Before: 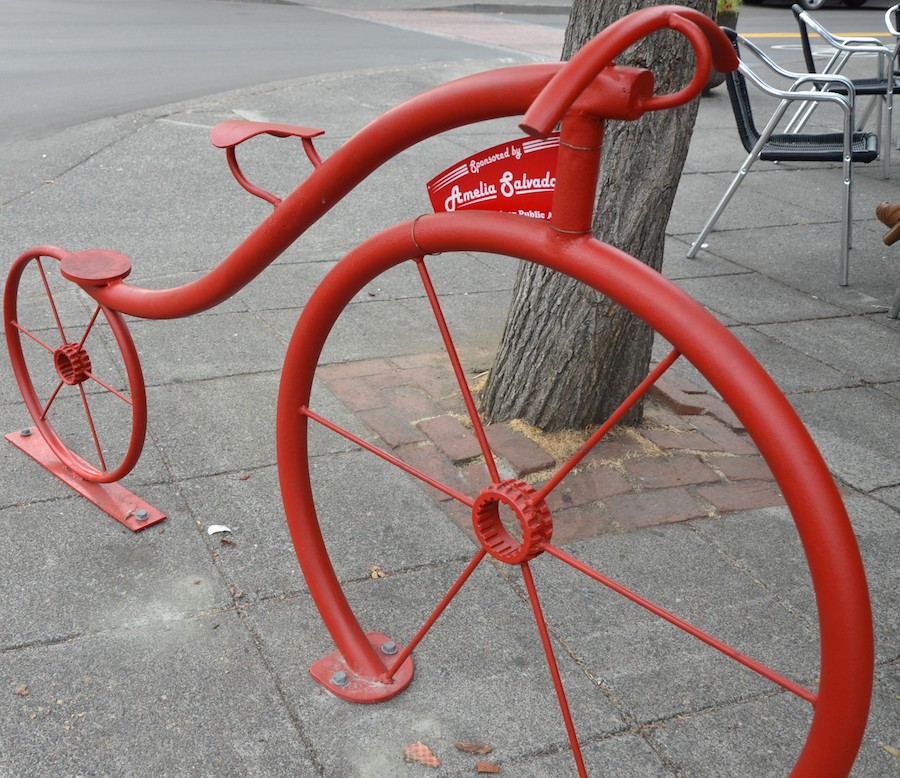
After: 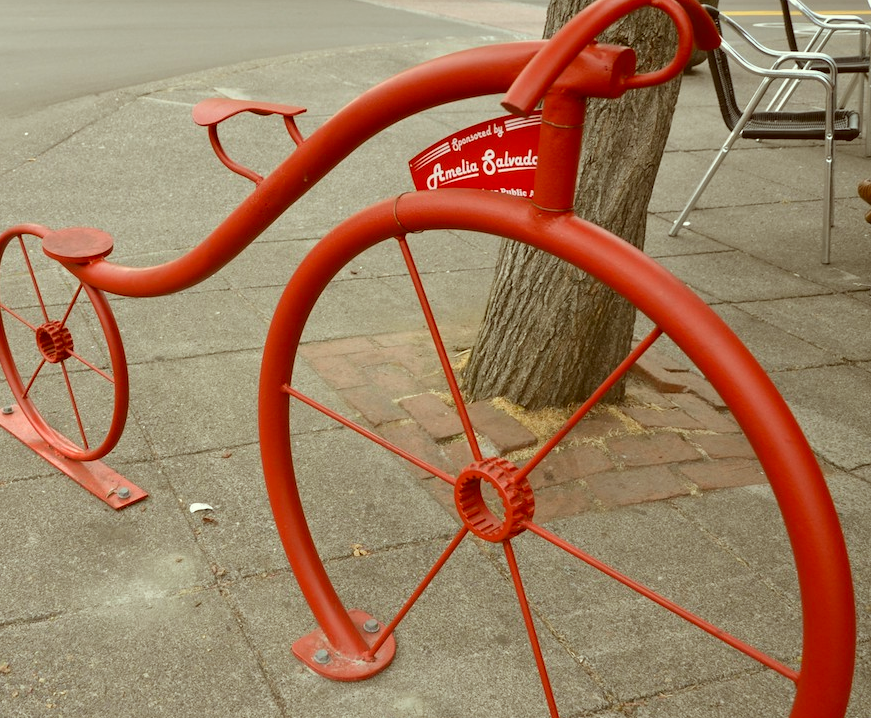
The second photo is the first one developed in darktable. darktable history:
color correction: highlights a* -5.35, highlights b* 9.8, shadows a* 9.82, shadows b* 24.14
crop: left 2.079%, top 2.841%, right 1.108%, bottom 4.824%
